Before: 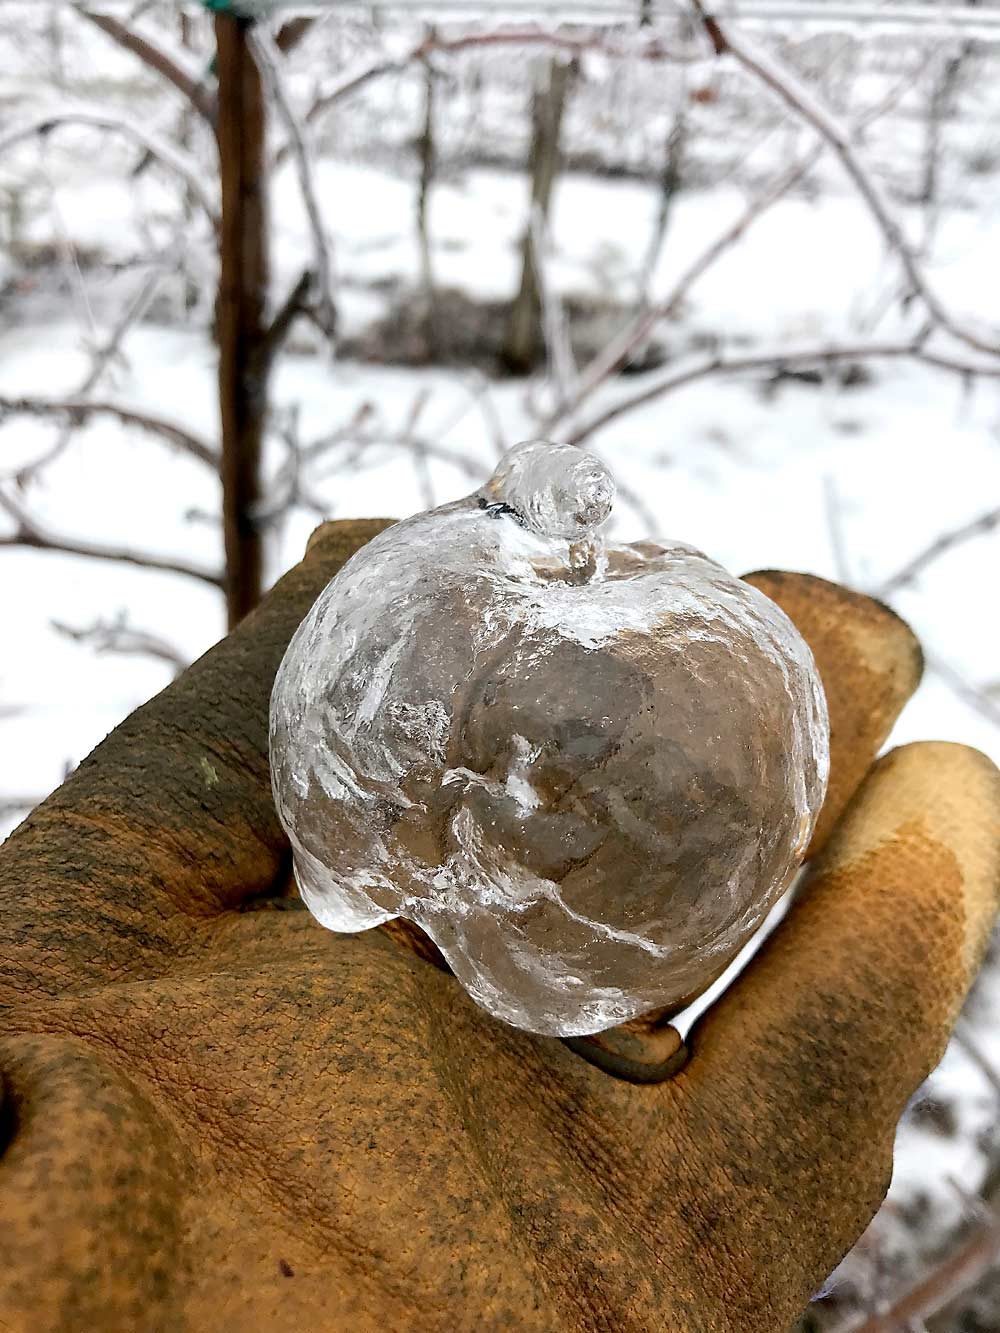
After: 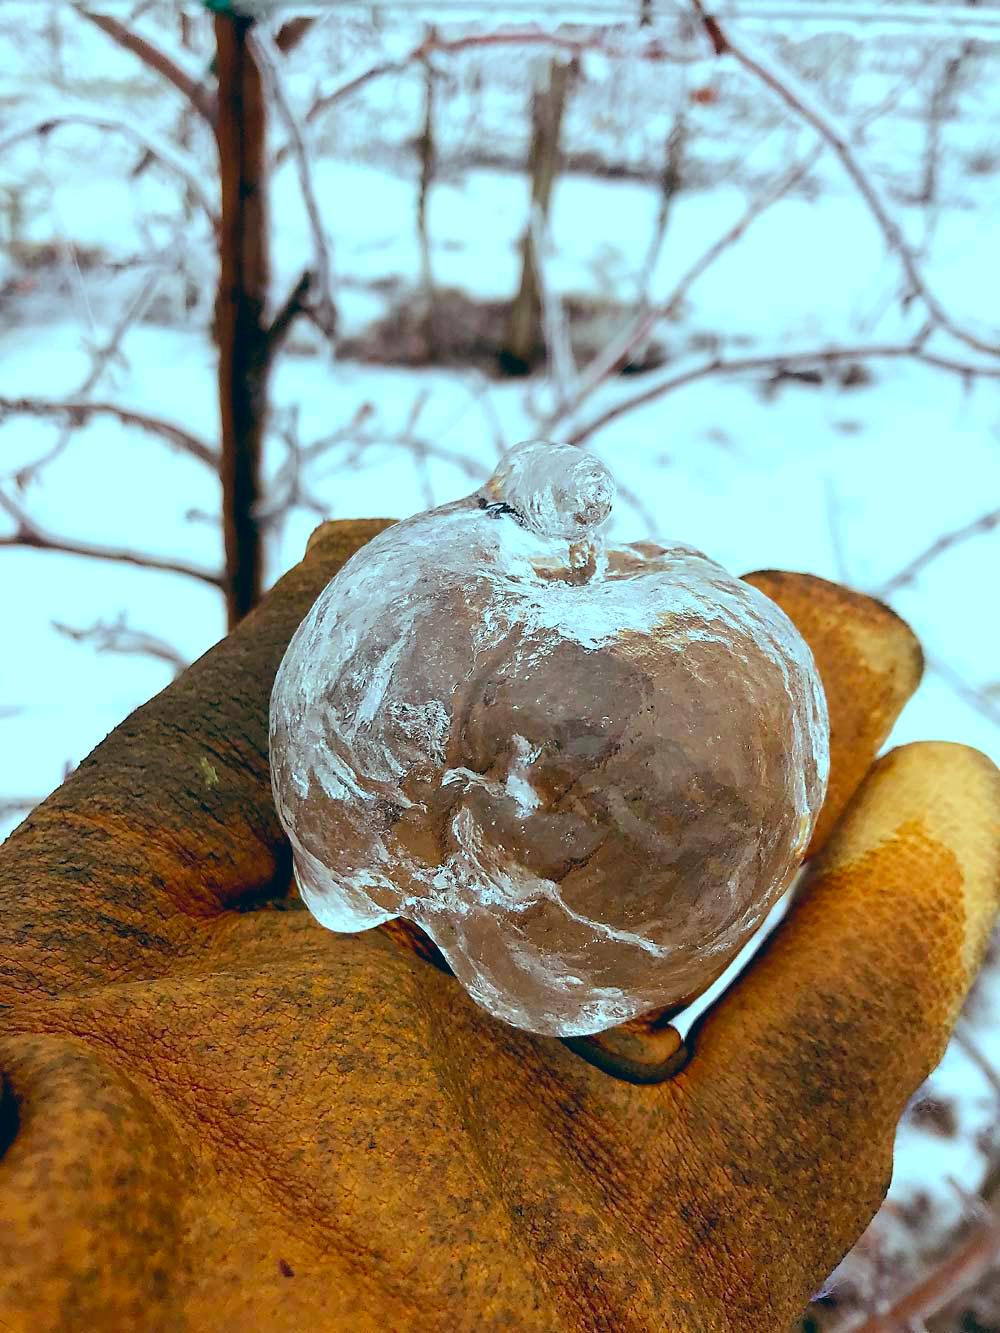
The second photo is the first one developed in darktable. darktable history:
exposure: black level correction 0.001, compensate highlight preservation false
color balance: lift [1.003, 0.993, 1.001, 1.007], gamma [1.018, 1.072, 0.959, 0.928], gain [0.974, 0.873, 1.031, 1.127]
contrast brightness saturation: saturation 0.5
